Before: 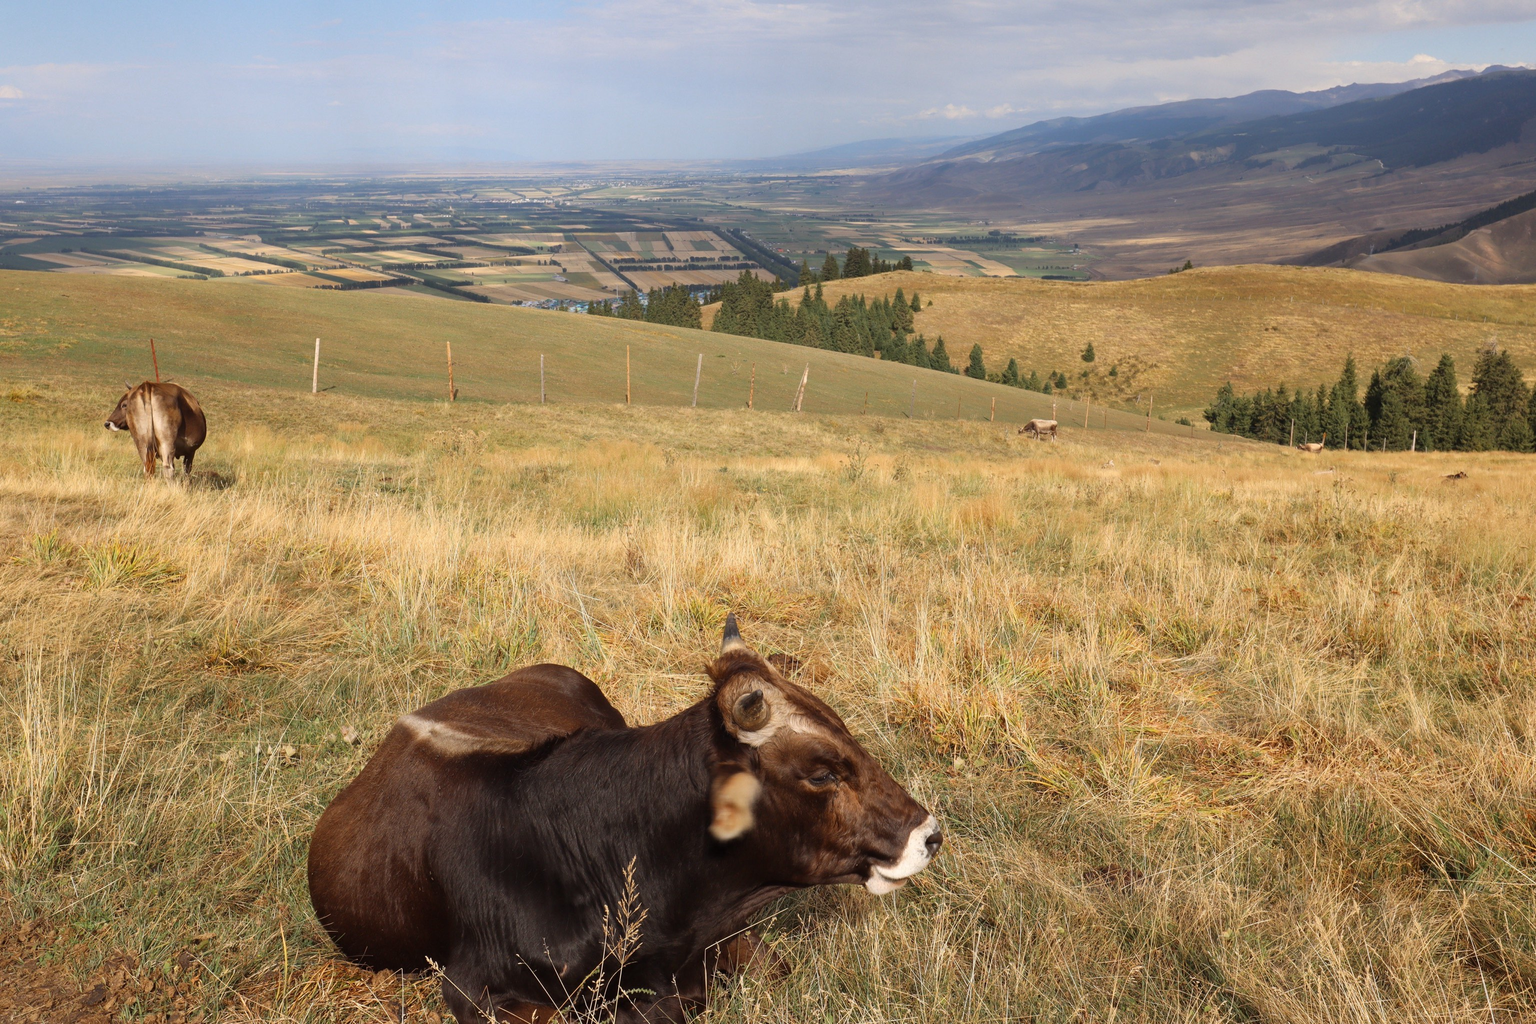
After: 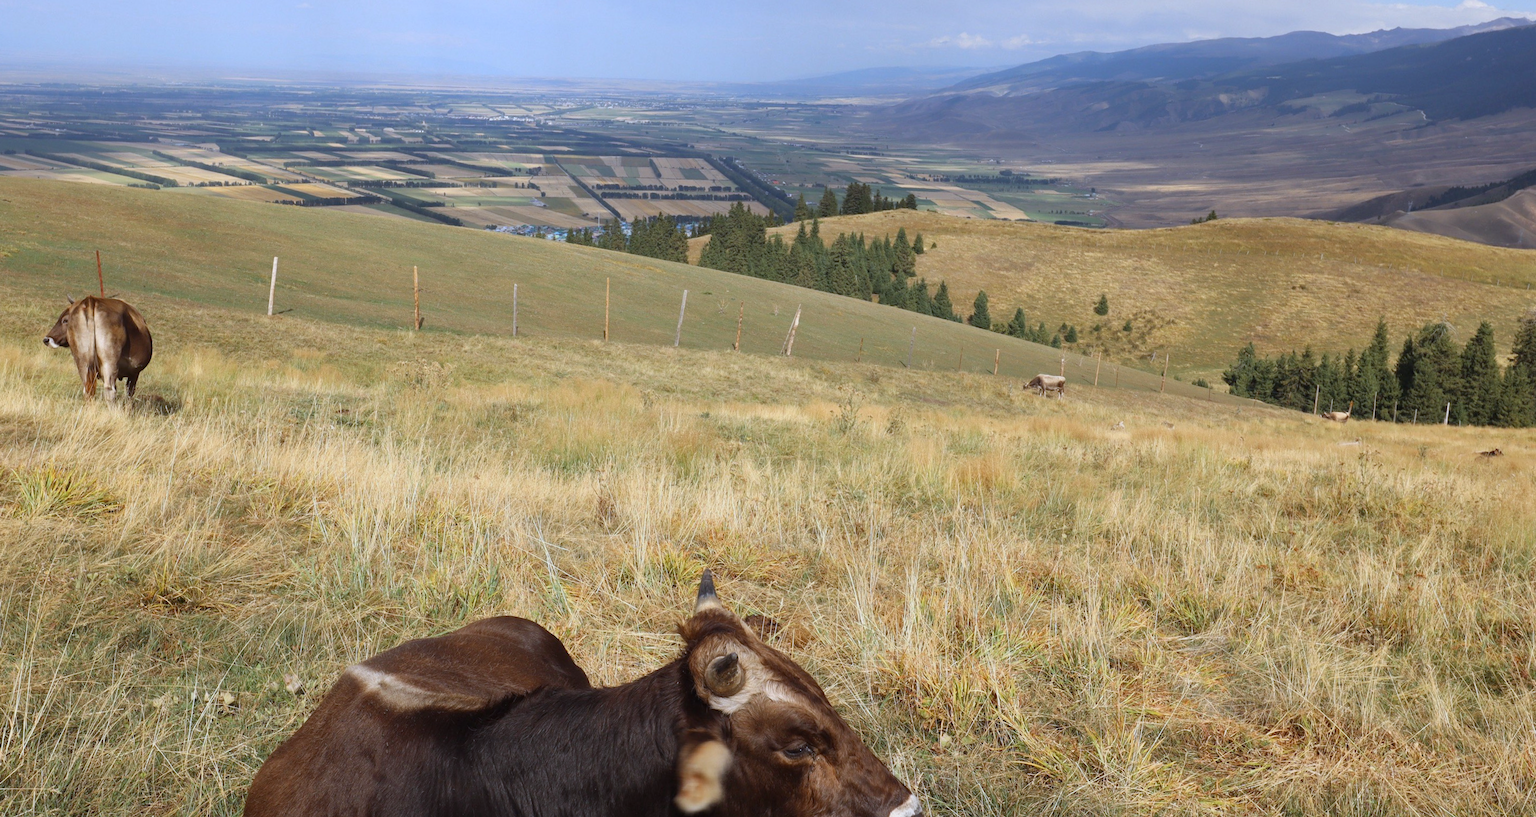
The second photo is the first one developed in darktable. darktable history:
rotate and perspective: rotation 2.27°, automatic cropping off
crop: left 5.596%, top 10.314%, right 3.534%, bottom 19.395%
white balance: red 0.926, green 1.003, blue 1.133
